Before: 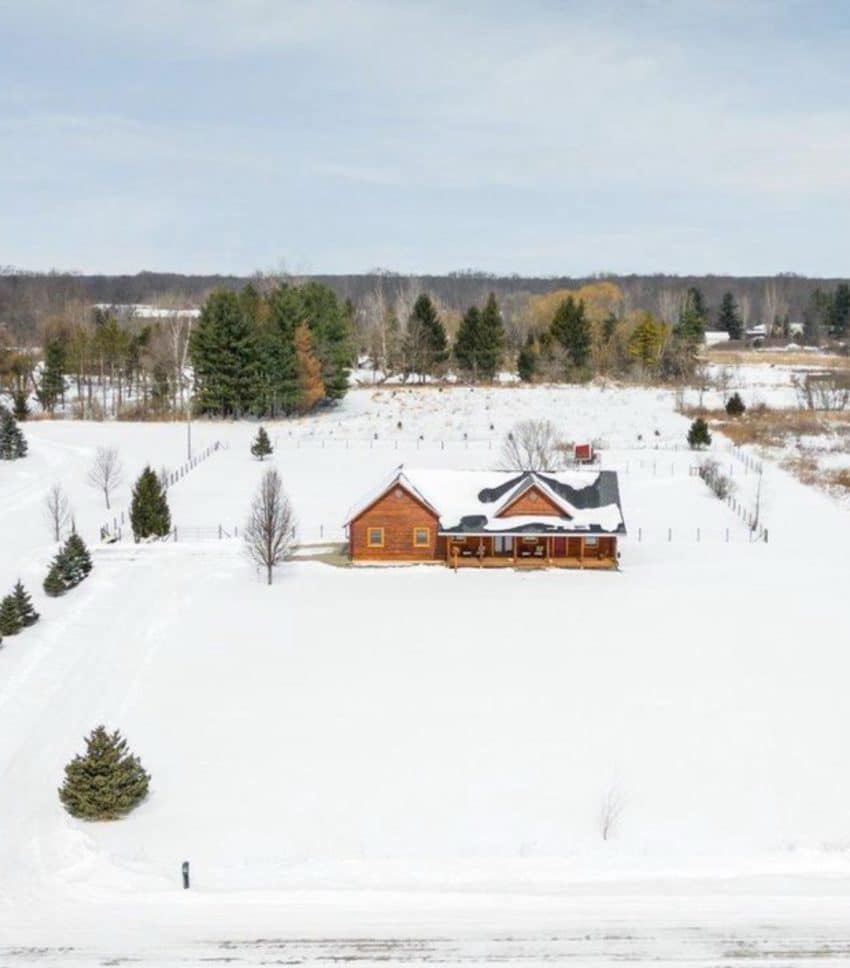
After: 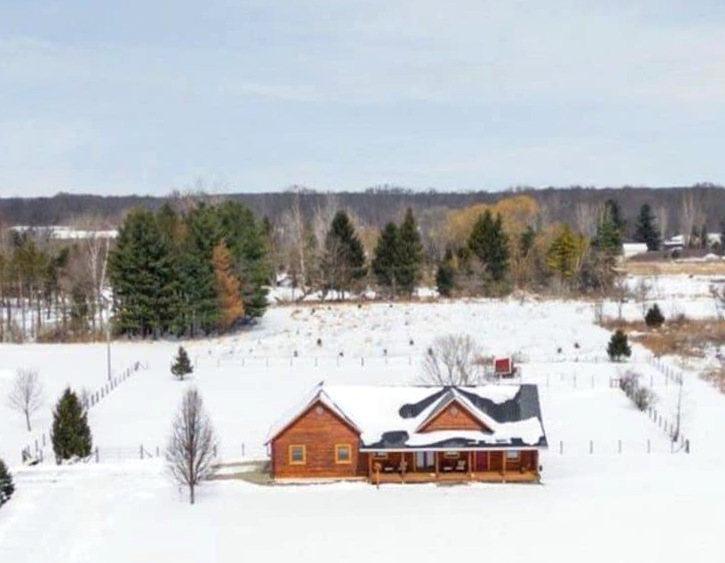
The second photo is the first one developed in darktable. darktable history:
color balance: gamma [0.9, 0.988, 0.975, 1.025], gain [1.05, 1, 1, 1]
rotate and perspective: rotation -1°, crop left 0.011, crop right 0.989, crop top 0.025, crop bottom 0.975
crop and rotate: left 9.345%, top 7.22%, right 4.982%, bottom 32.331%
